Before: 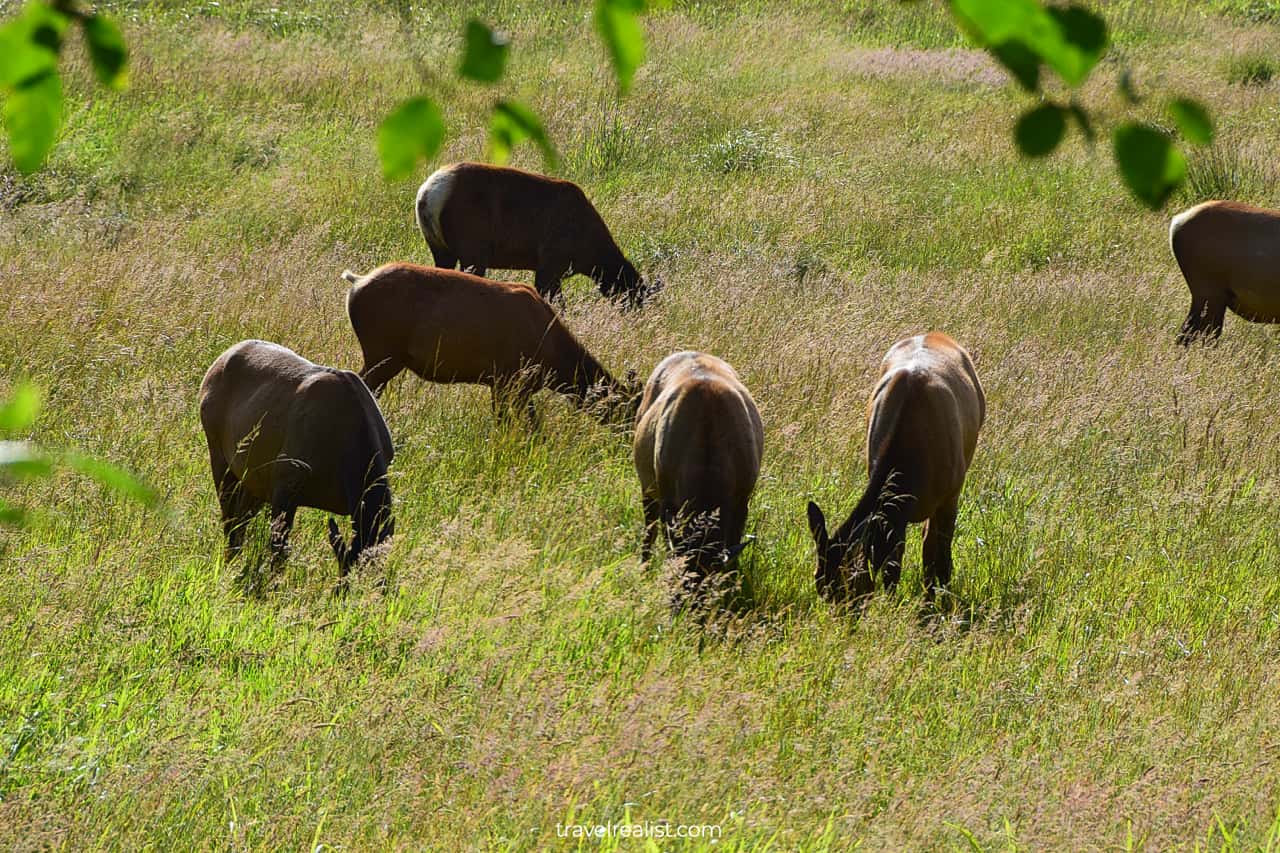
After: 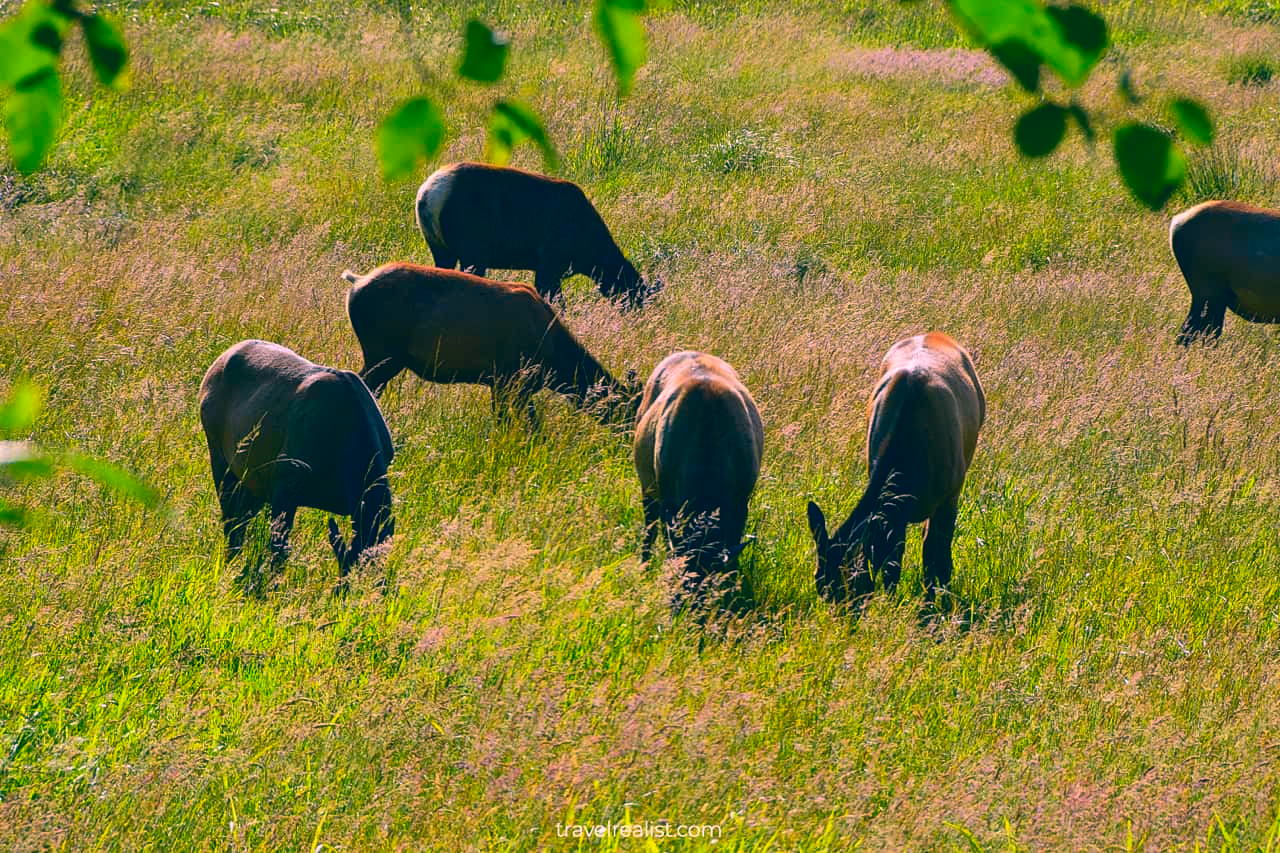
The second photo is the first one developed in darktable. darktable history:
shadows and highlights: radius 108.52, shadows 23.73, highlights -59.32, low approximation 0.01, soften with gaussian
color correction: highlights a* 17.03, highlights b* 0.205, shadows a* -15.38, shadows b* -14.56, saturation 1.5
